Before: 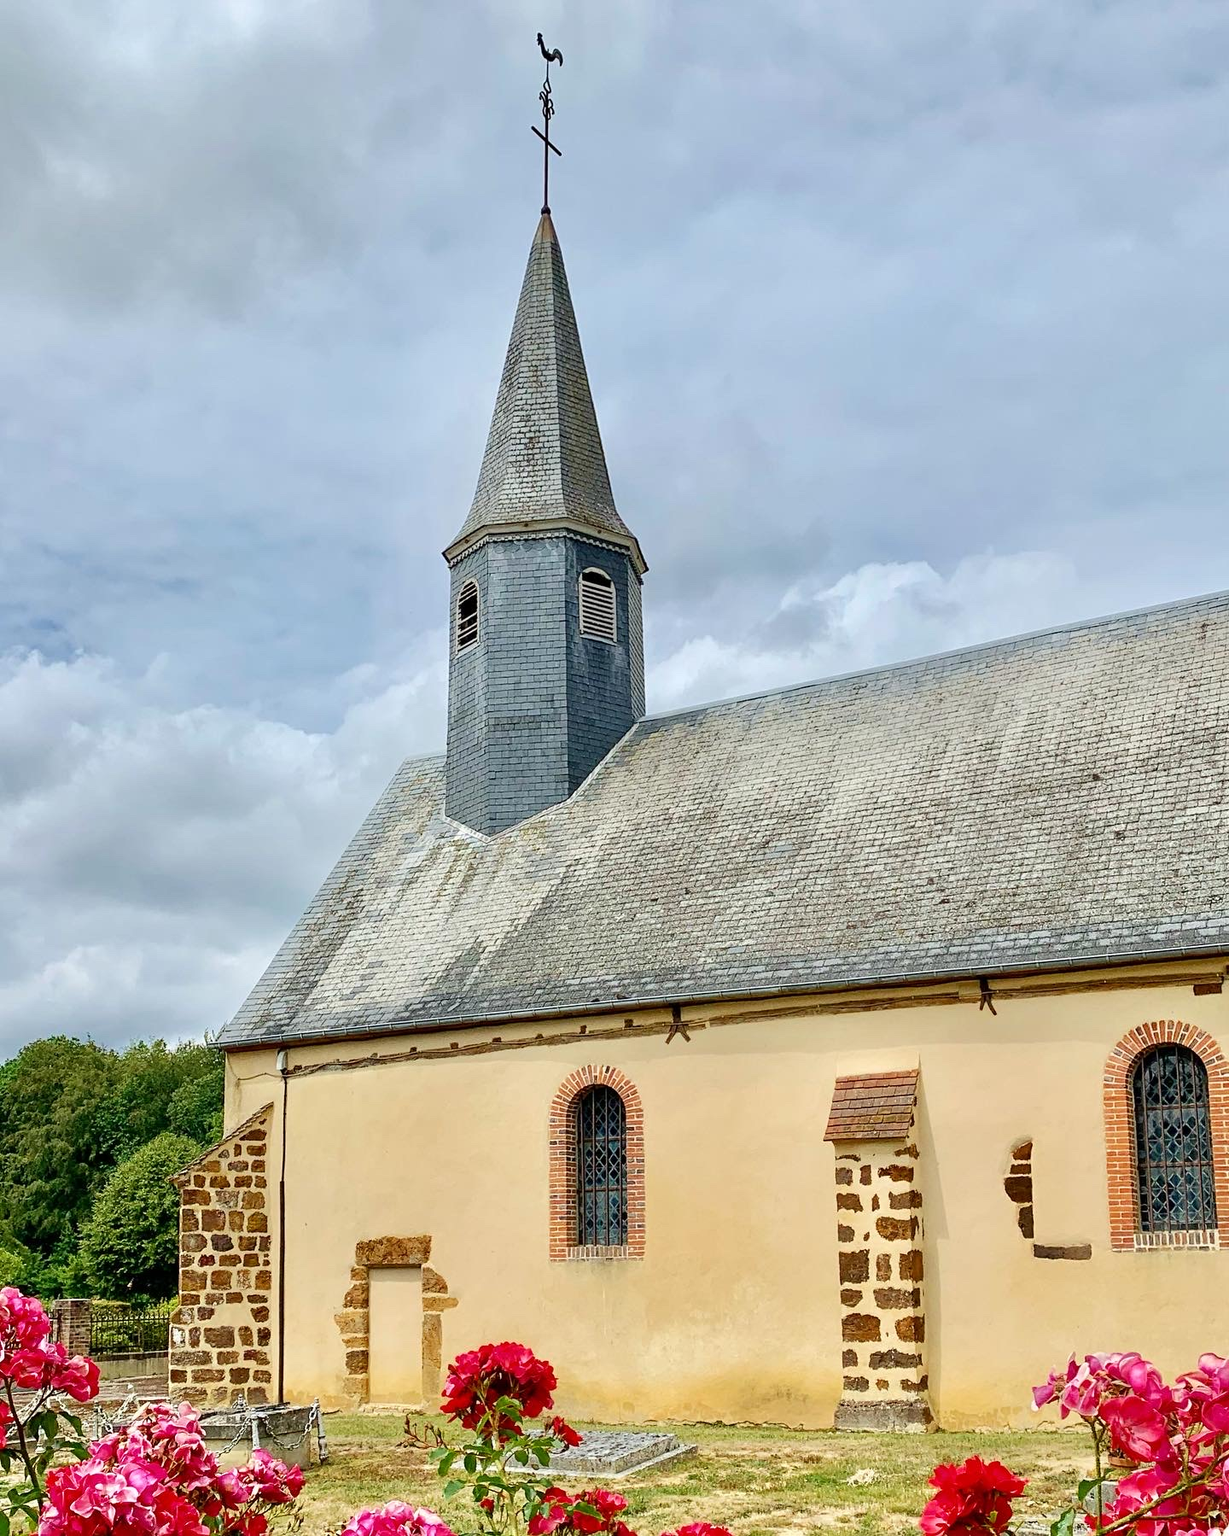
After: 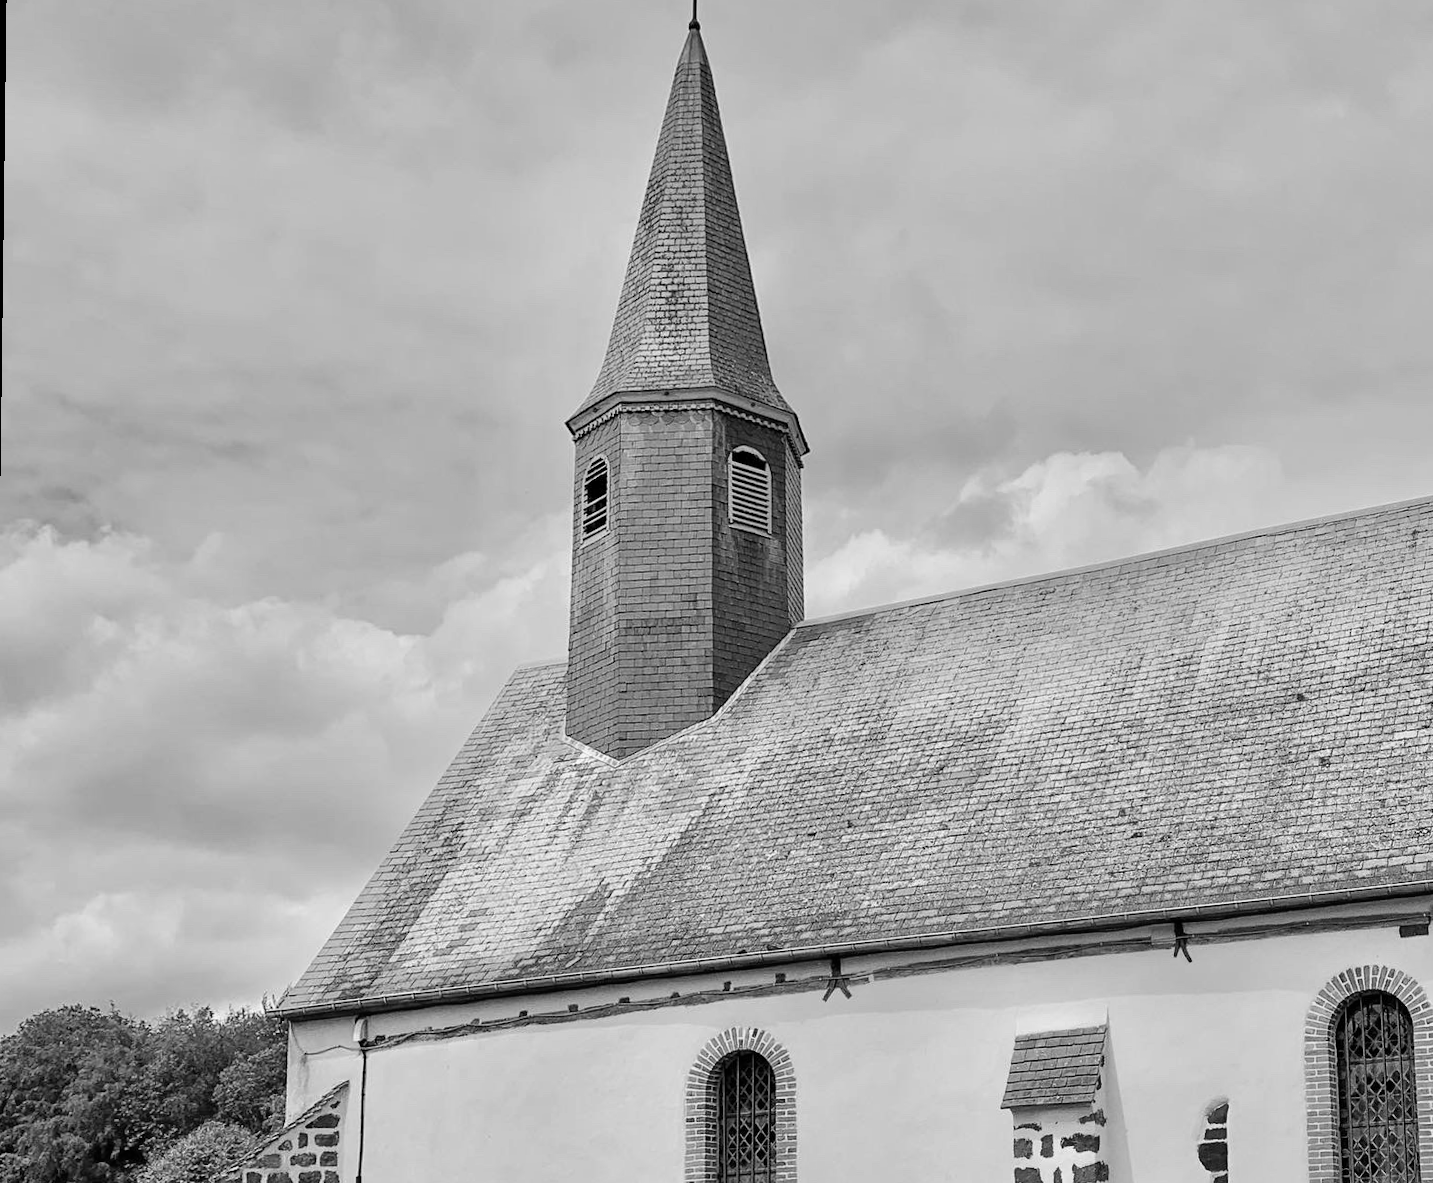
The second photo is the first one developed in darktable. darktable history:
monochrome: a -35.87, b 49.73, size 1.7
crop and rotate: top 8.293%, bottom 20.996%
rotate and perspective: rotation 0.679°, lens shift (horizontal) 0.136, crop left 0.009, crop right 0.991, crop top 0.078, crop bottom 0.95
